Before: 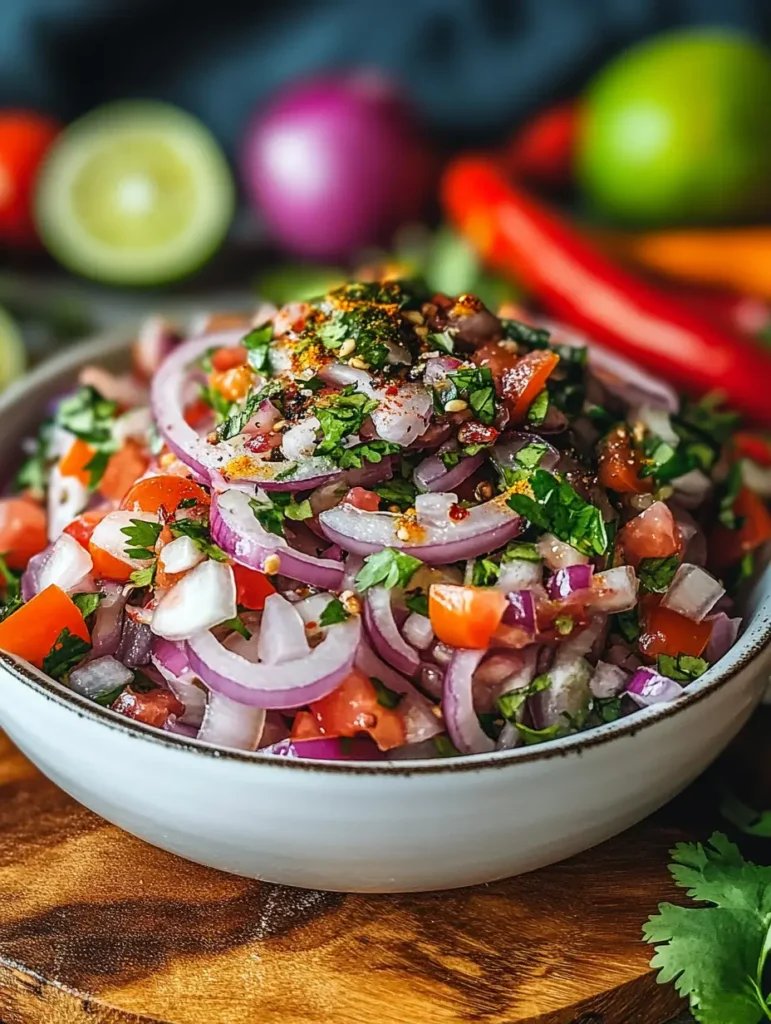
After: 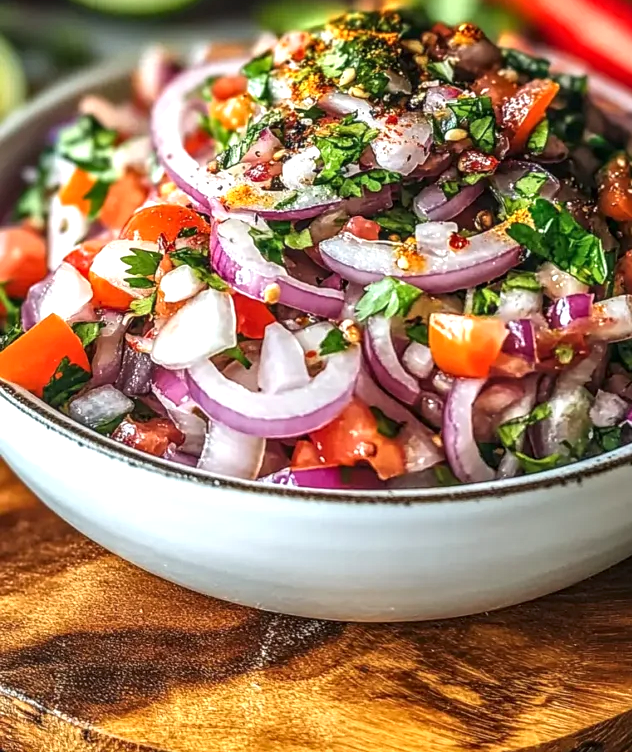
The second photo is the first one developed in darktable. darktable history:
local contrast: detail 130%
exposure: black level correction 0, exposure 0.5 EV, compensate highlight preservation false
crop: top 26.531%, right 17.959%
